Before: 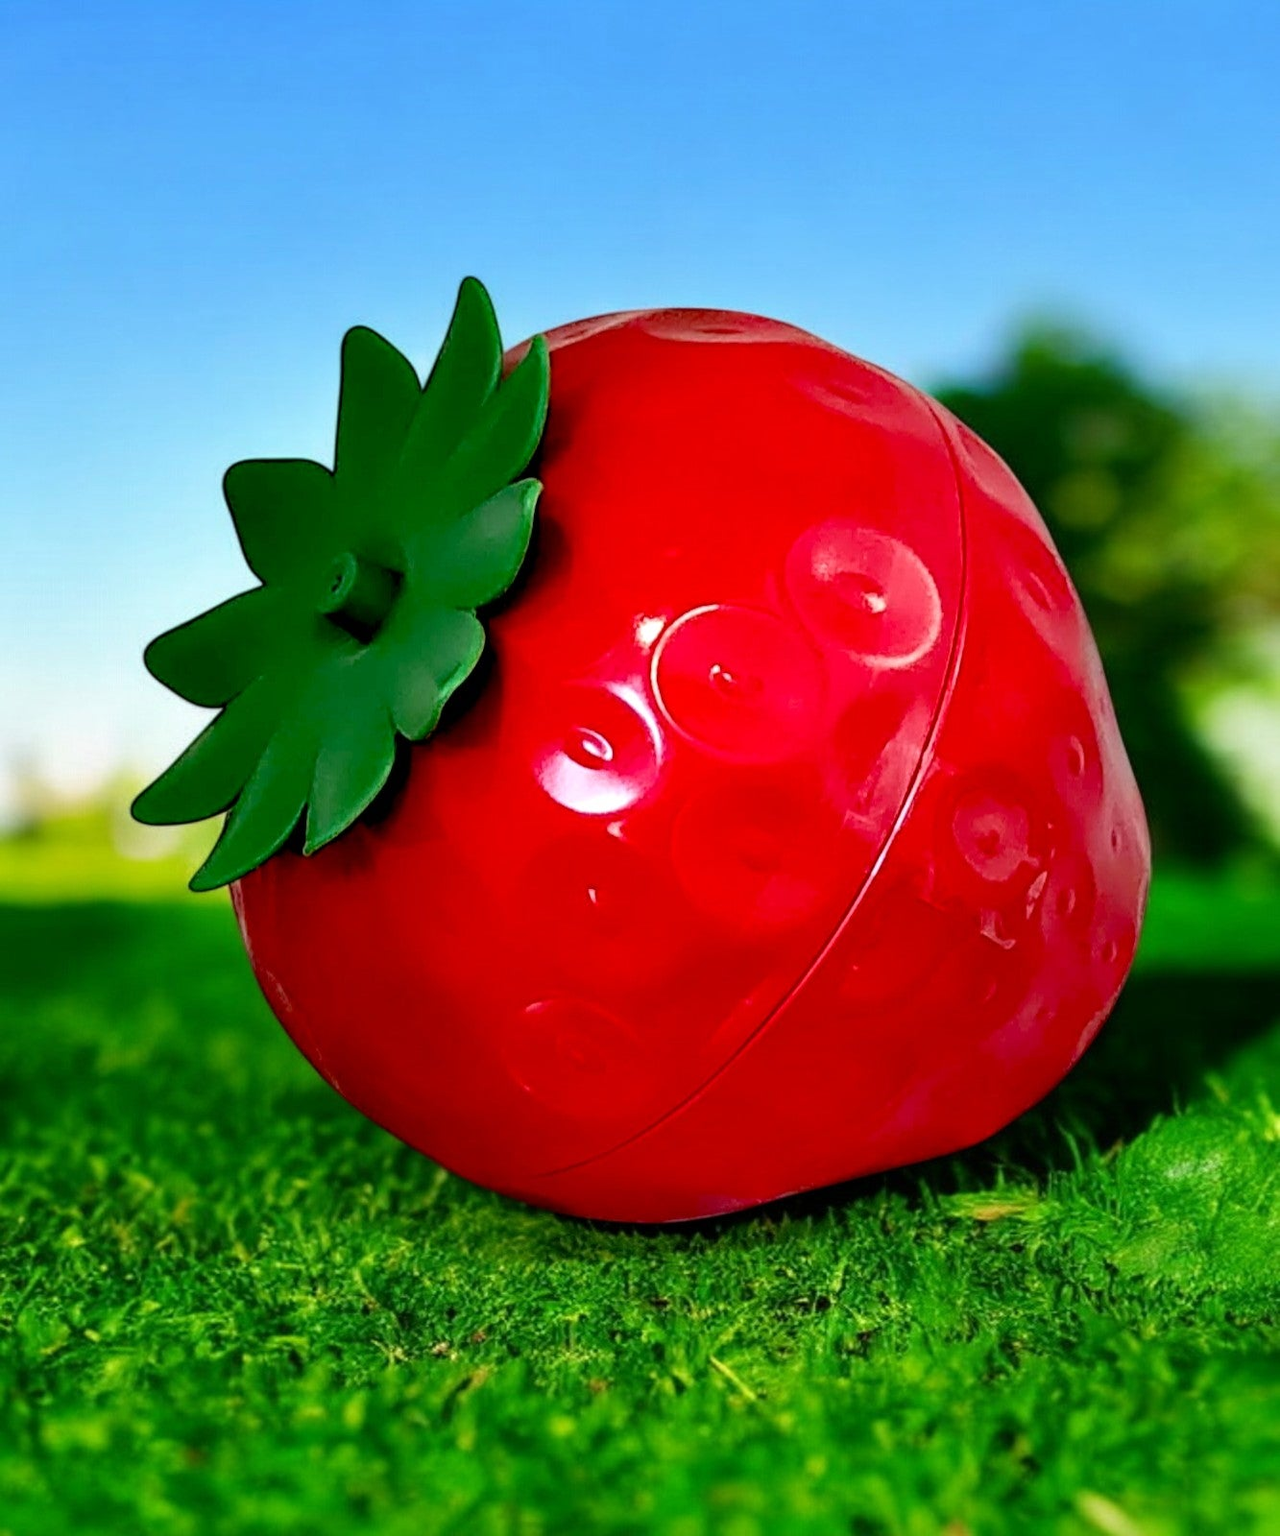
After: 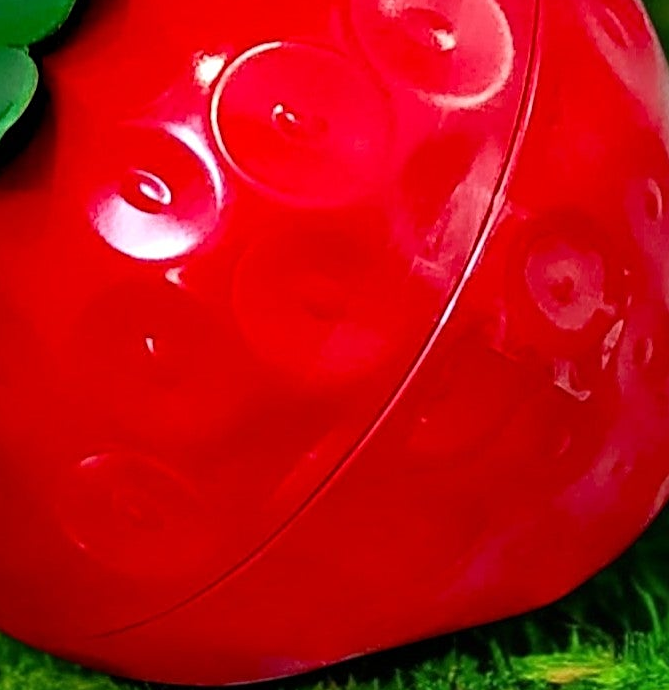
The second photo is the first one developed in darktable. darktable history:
sharpen: amount 0.202
crop: left 35.054%, top 36.801%, right 14.698%, bottom 20.044%
